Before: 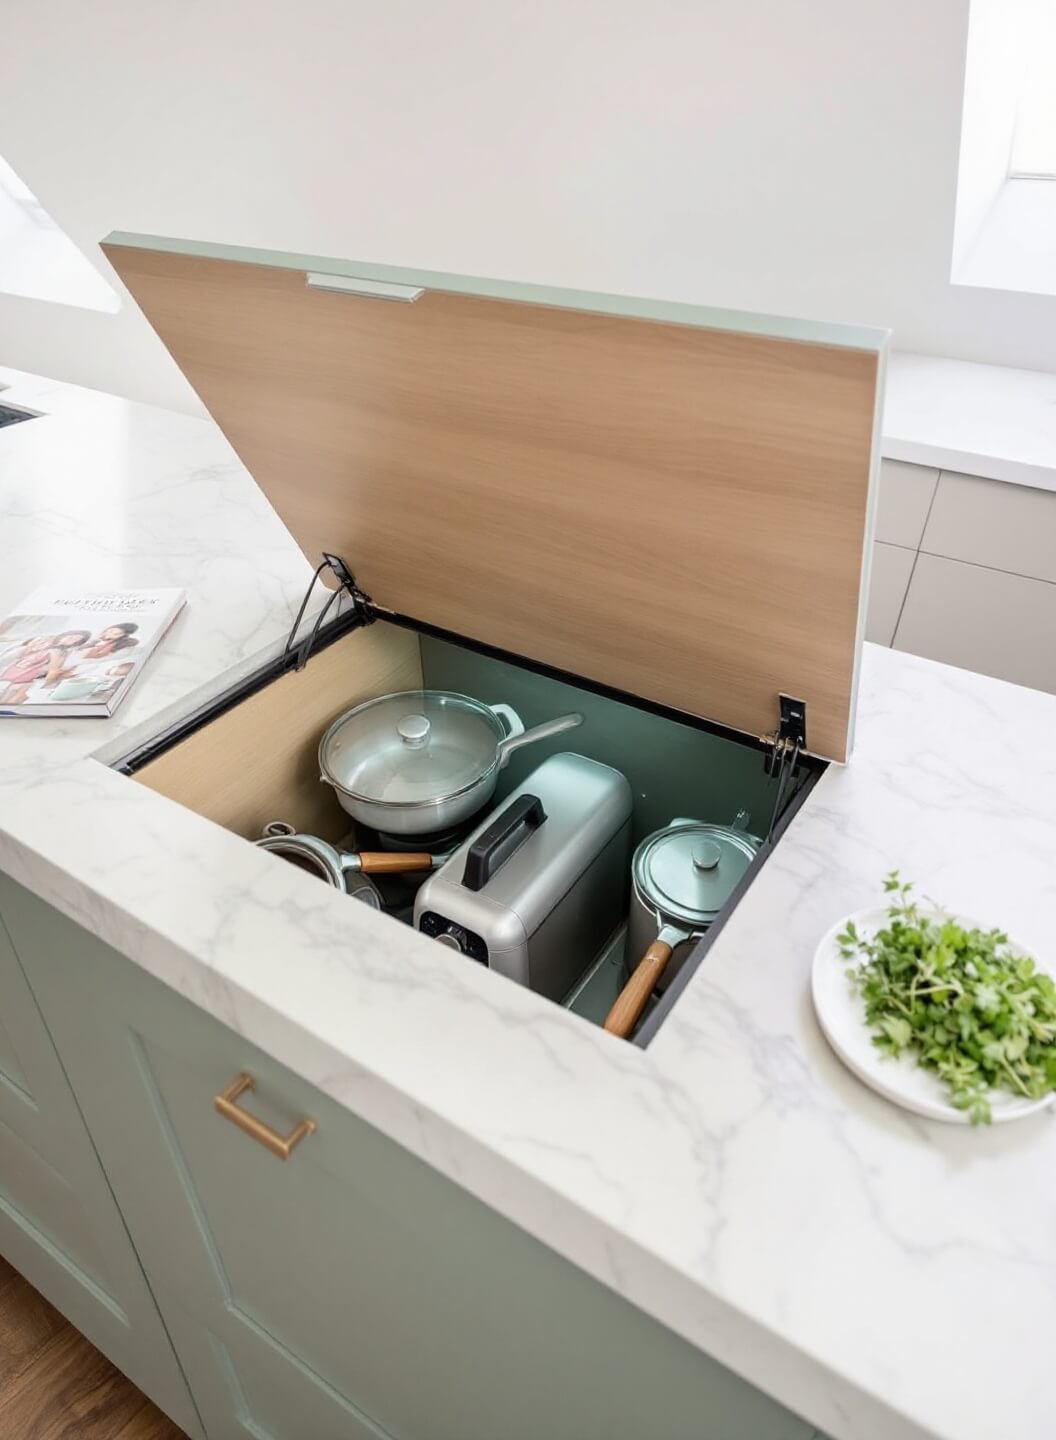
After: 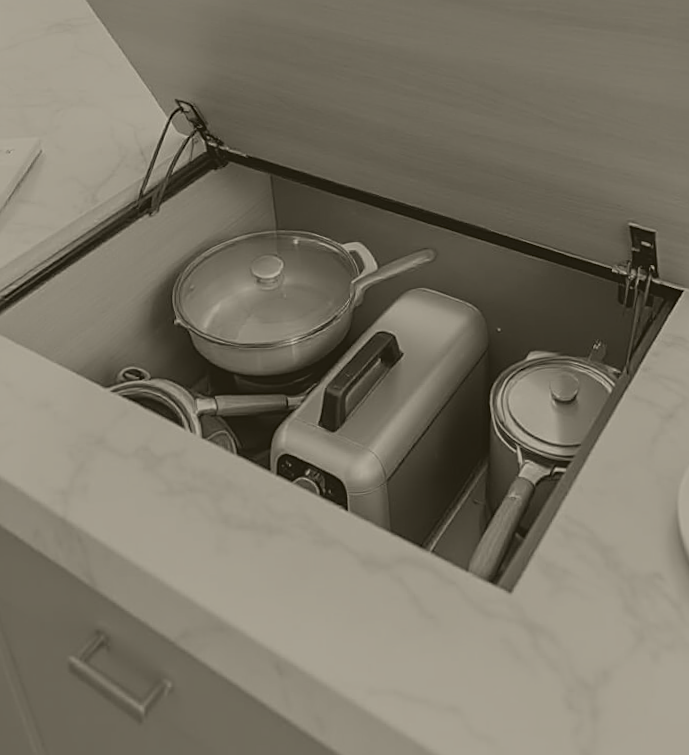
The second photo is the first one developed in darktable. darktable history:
crop: left 11.123%, top 27.61%, right 18.3%, bottom 17.034%
rotate and perspective: rotation -1.68°, lens shift (vertical) -0.146, crop left 0.049, crop right 0.912, crop top 0.032, crop bottom 0.96
sharpen: on, module defaults
colorize: hue 41.44°, saturation 22%, source mix 60%, lightness 10.61%
